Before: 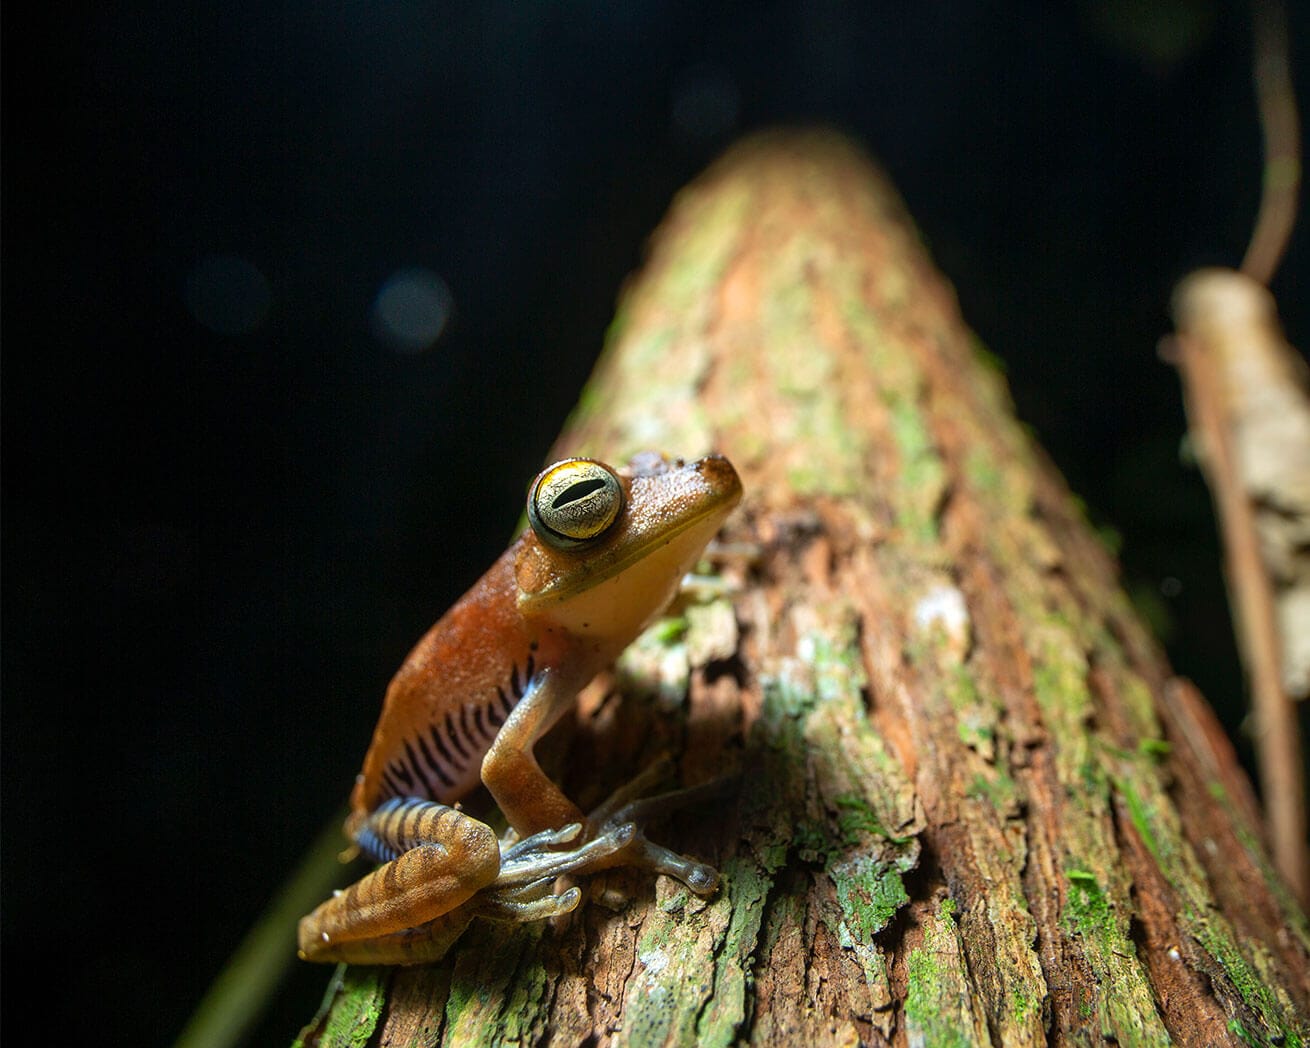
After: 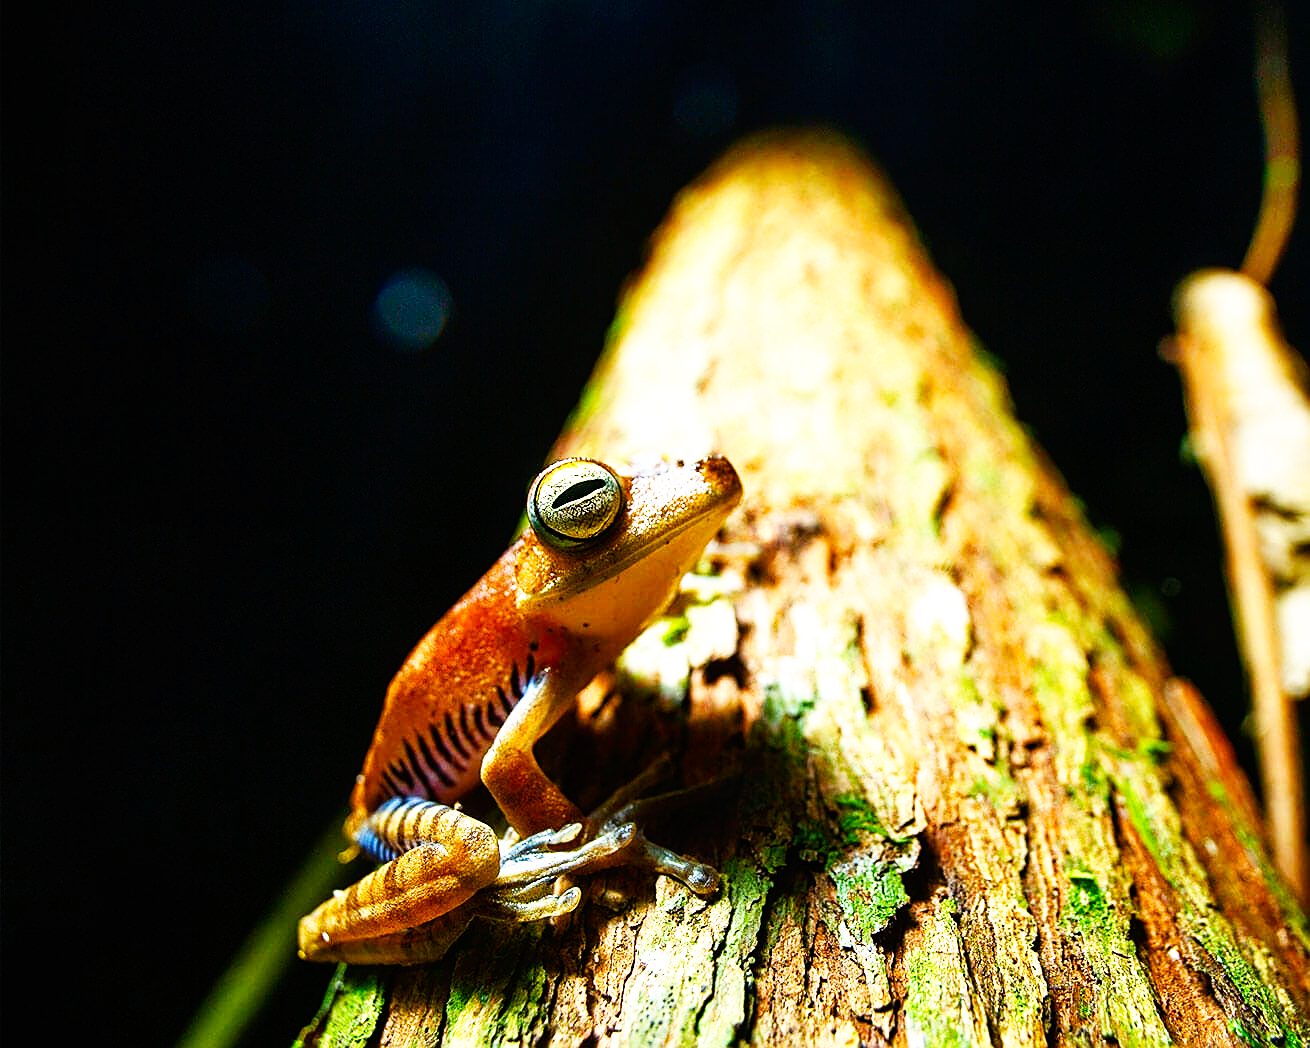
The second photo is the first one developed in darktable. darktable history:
color balance rgb: perceptual saturation grading › global saturation 20%, perceptual saturation grading › highlights -25.439%, perceptual saturation grading › shadows 49.383%, perceptual brilliance grading › highlights 10.632%, perceptual brilliance grading › shadows -11.298%, global vibrance 20%
sharpen: on, module defaults
base curve: curves: ch0 [(0, 0) (0.007, 0.004) (0.027, 0.03) (0.046, 0.07) (0.207, 0.54) (0.442, 0.872) (0.673, 0.972) (1, 1)], preserve colors none
